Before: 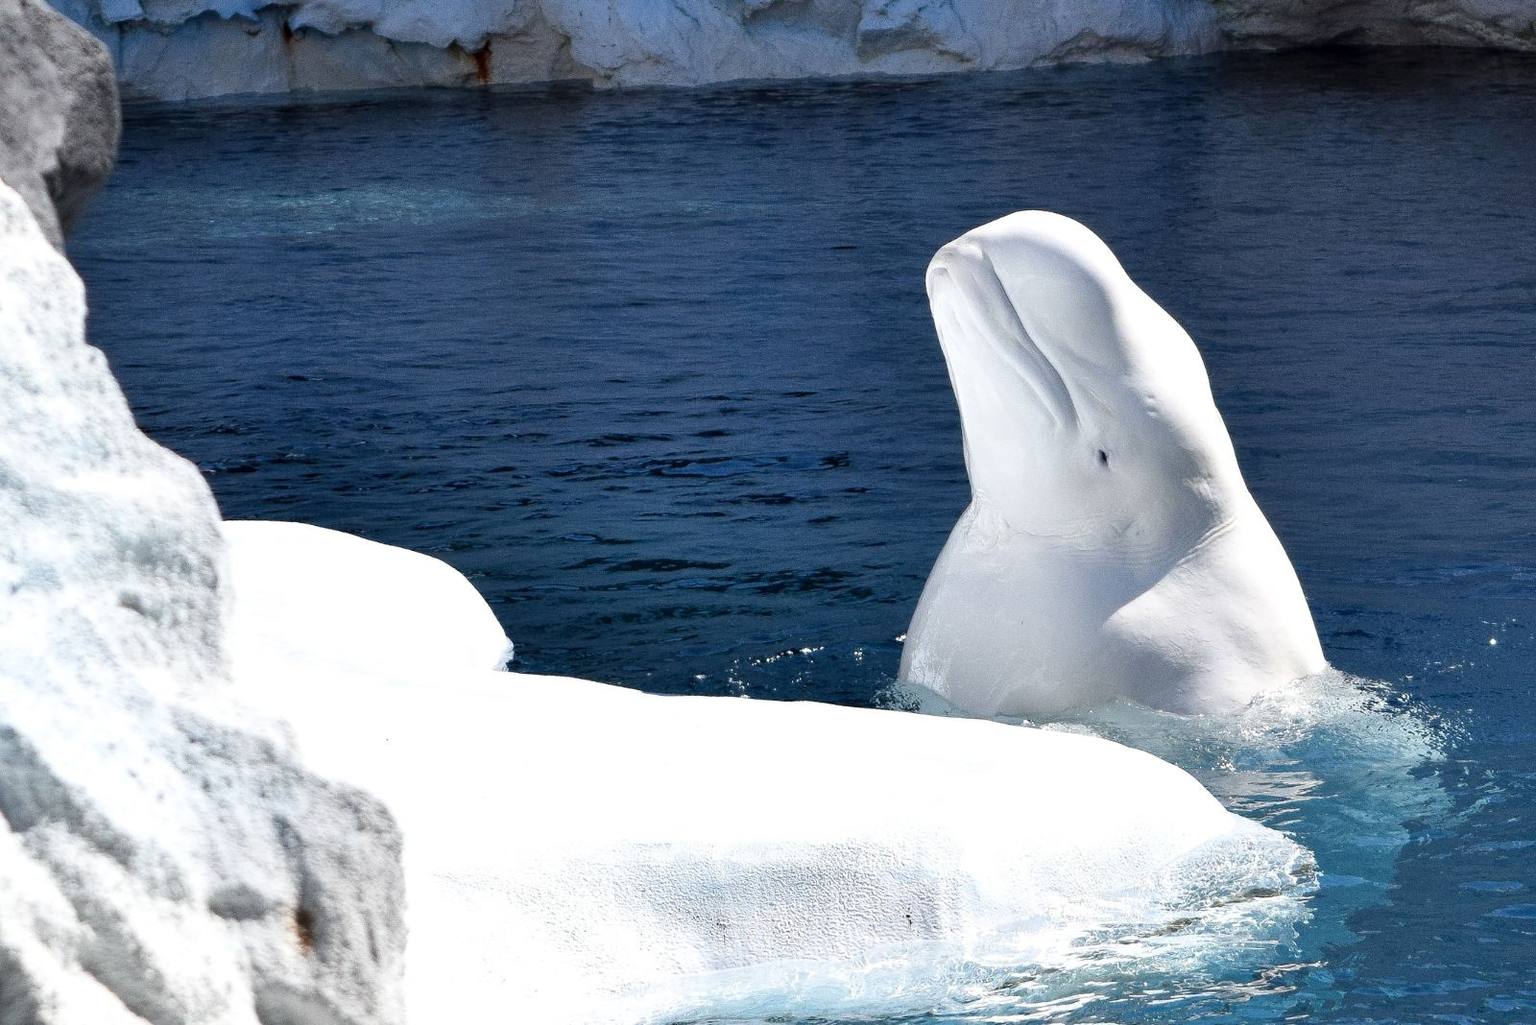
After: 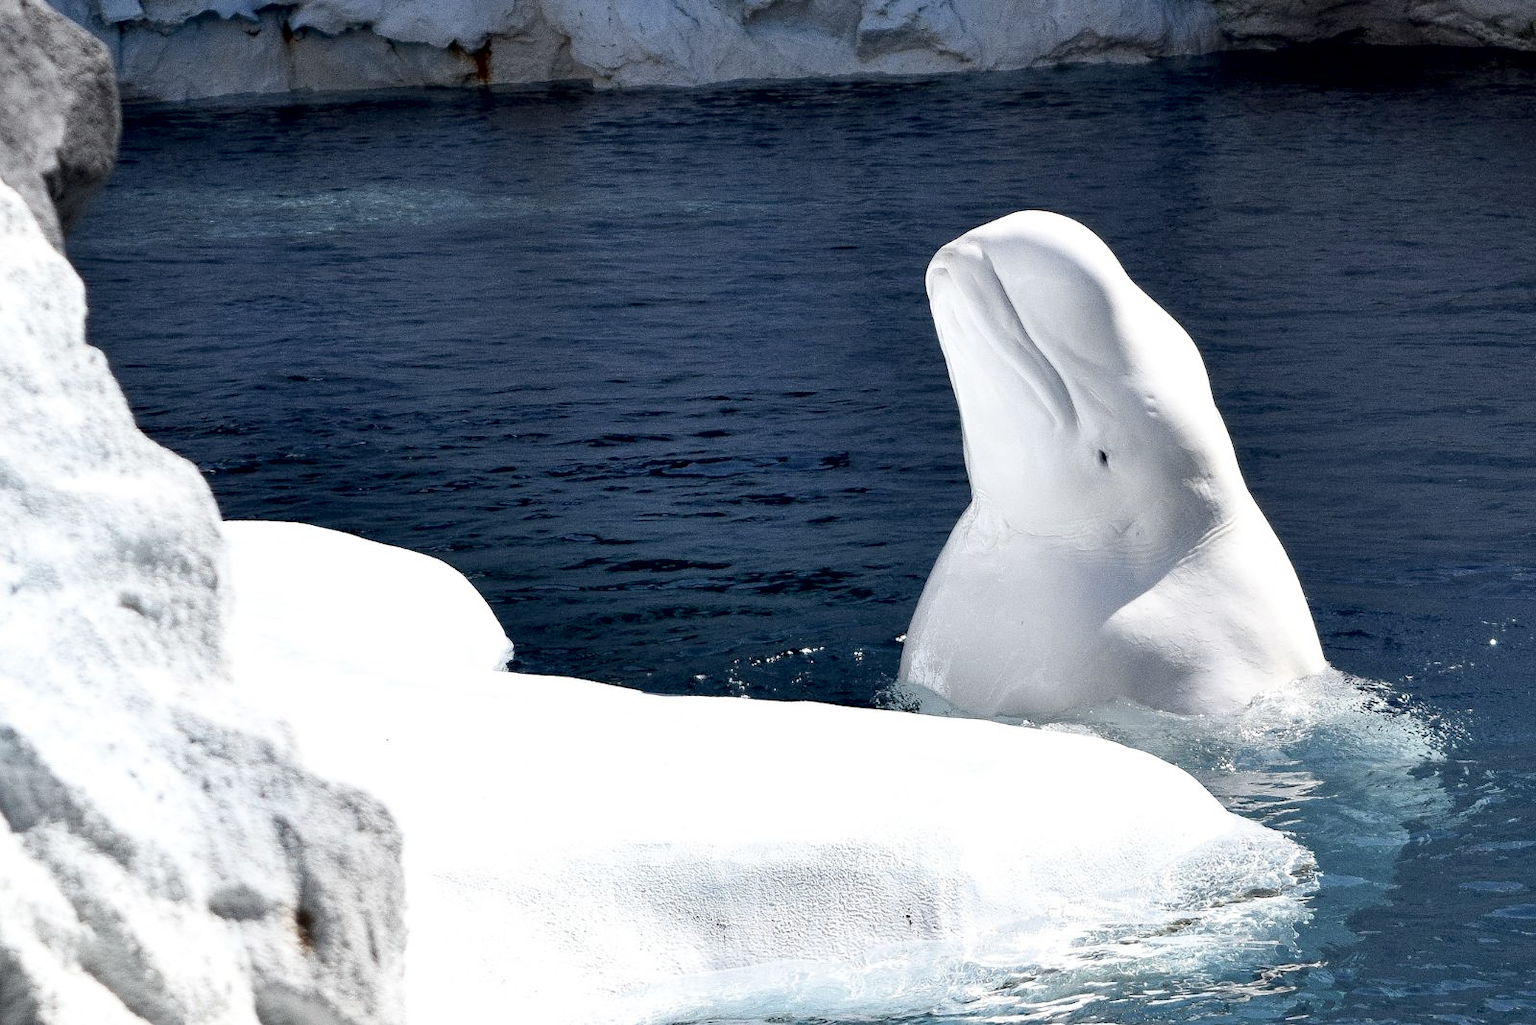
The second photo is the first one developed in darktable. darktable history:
contrast brightness saturation: contrast 0.101, saturation -0.293
tone equalizer: on, module defaults
exposure: black level correction 0.009, compensate highlight preservation false
